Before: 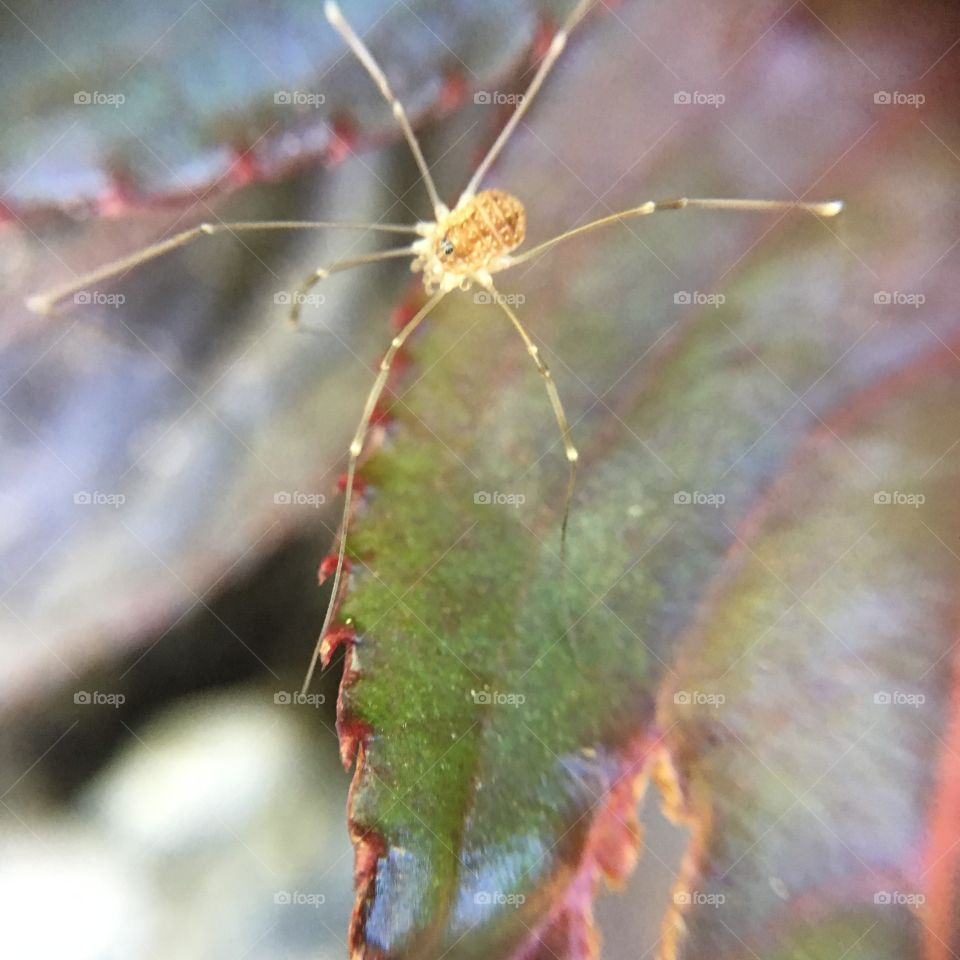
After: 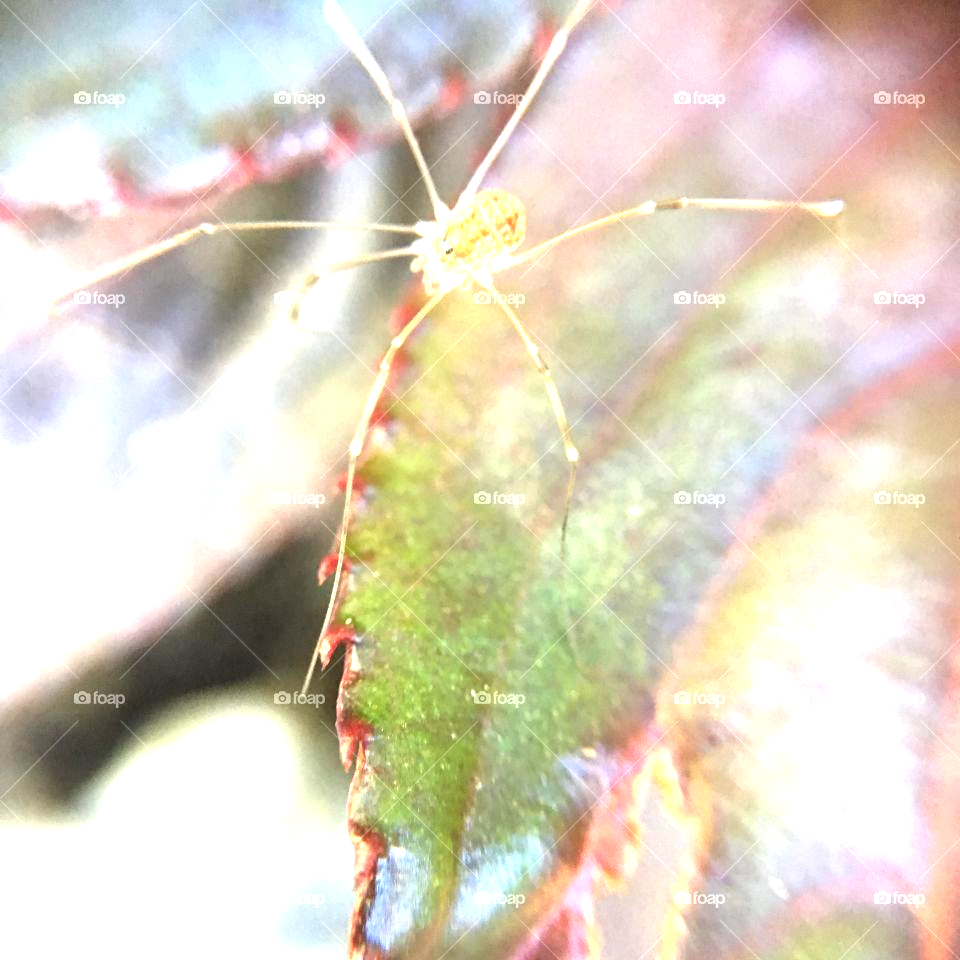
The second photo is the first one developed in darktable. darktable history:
exposure: black level correction 0.001, exposure 1.398 EV, compensate exposure bias true, compensate highlight preservation false
